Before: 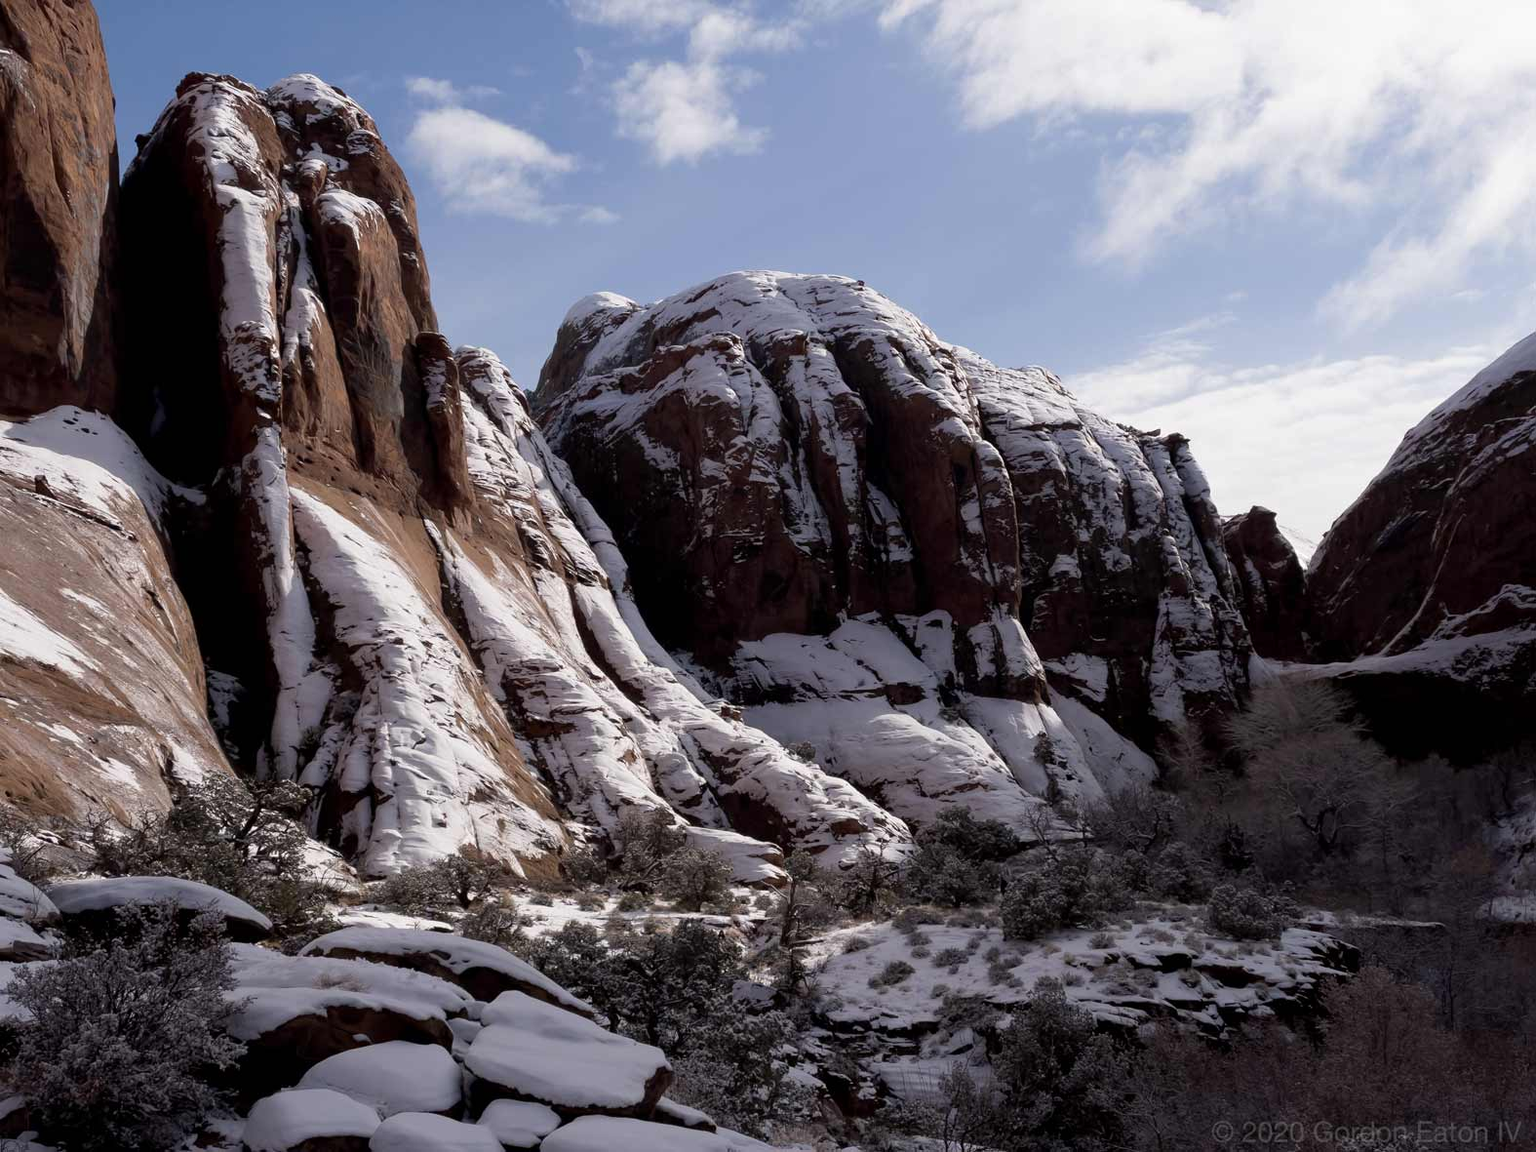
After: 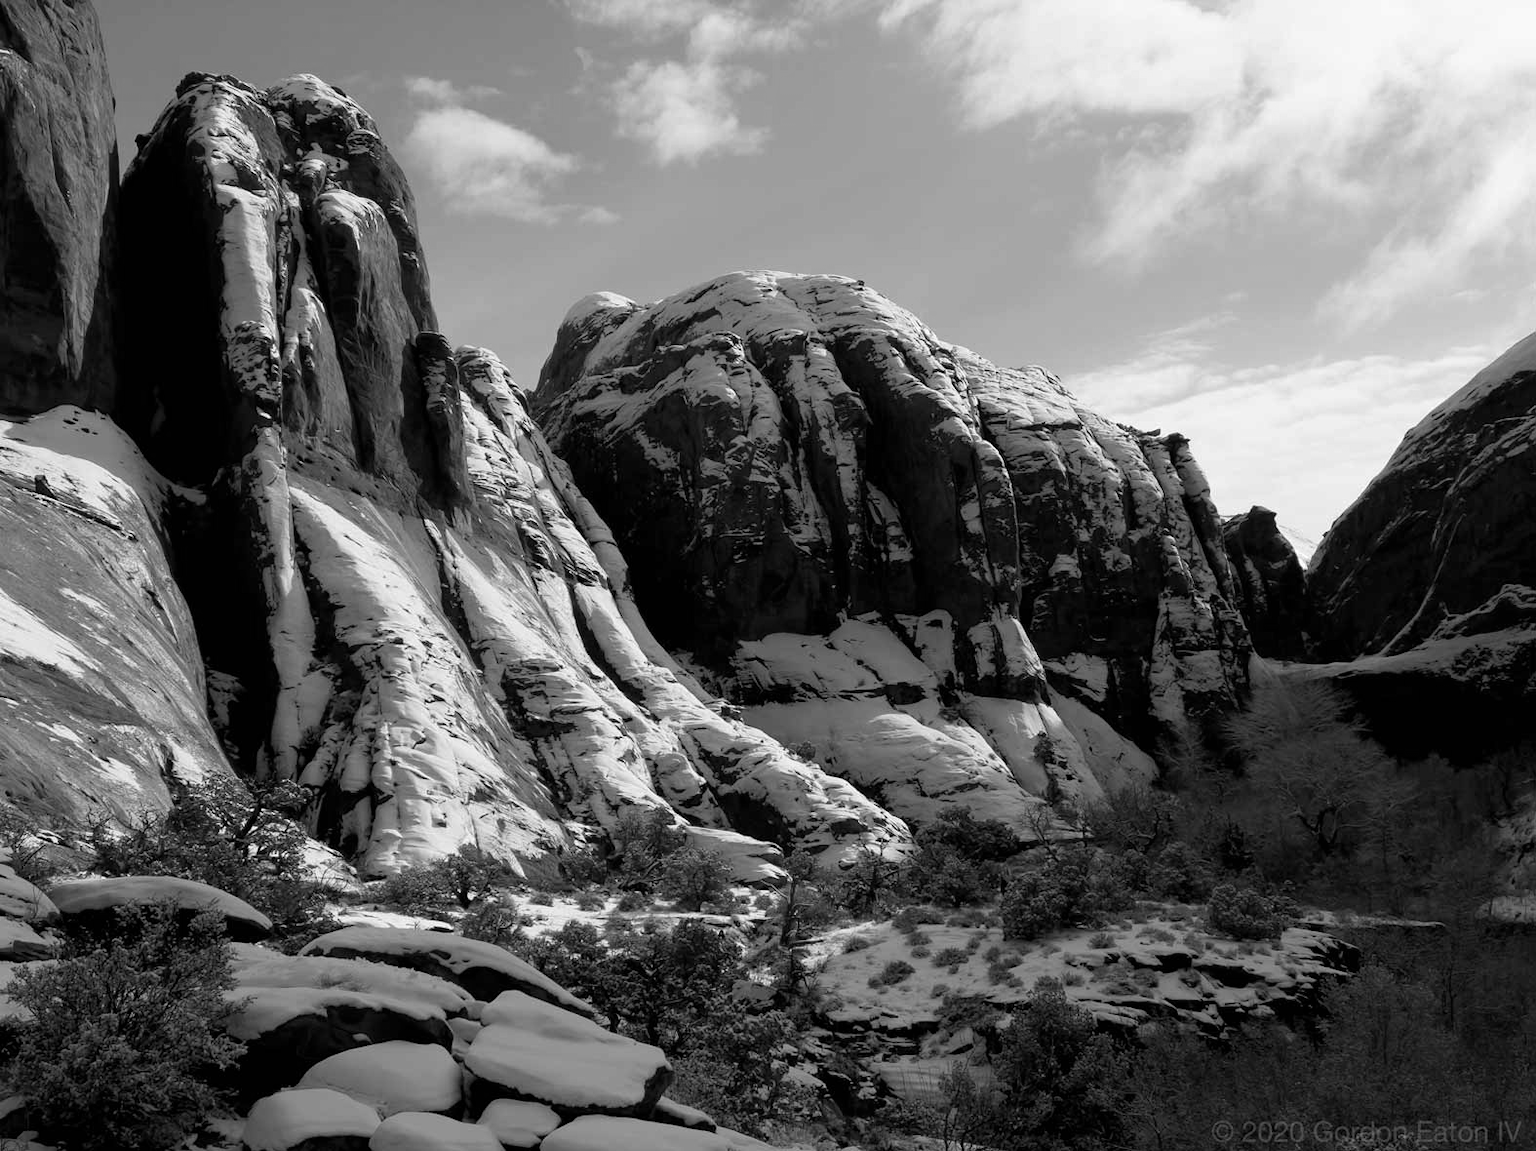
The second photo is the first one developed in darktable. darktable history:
monochrome: on, module defaults
color balance: input saturation 99%
